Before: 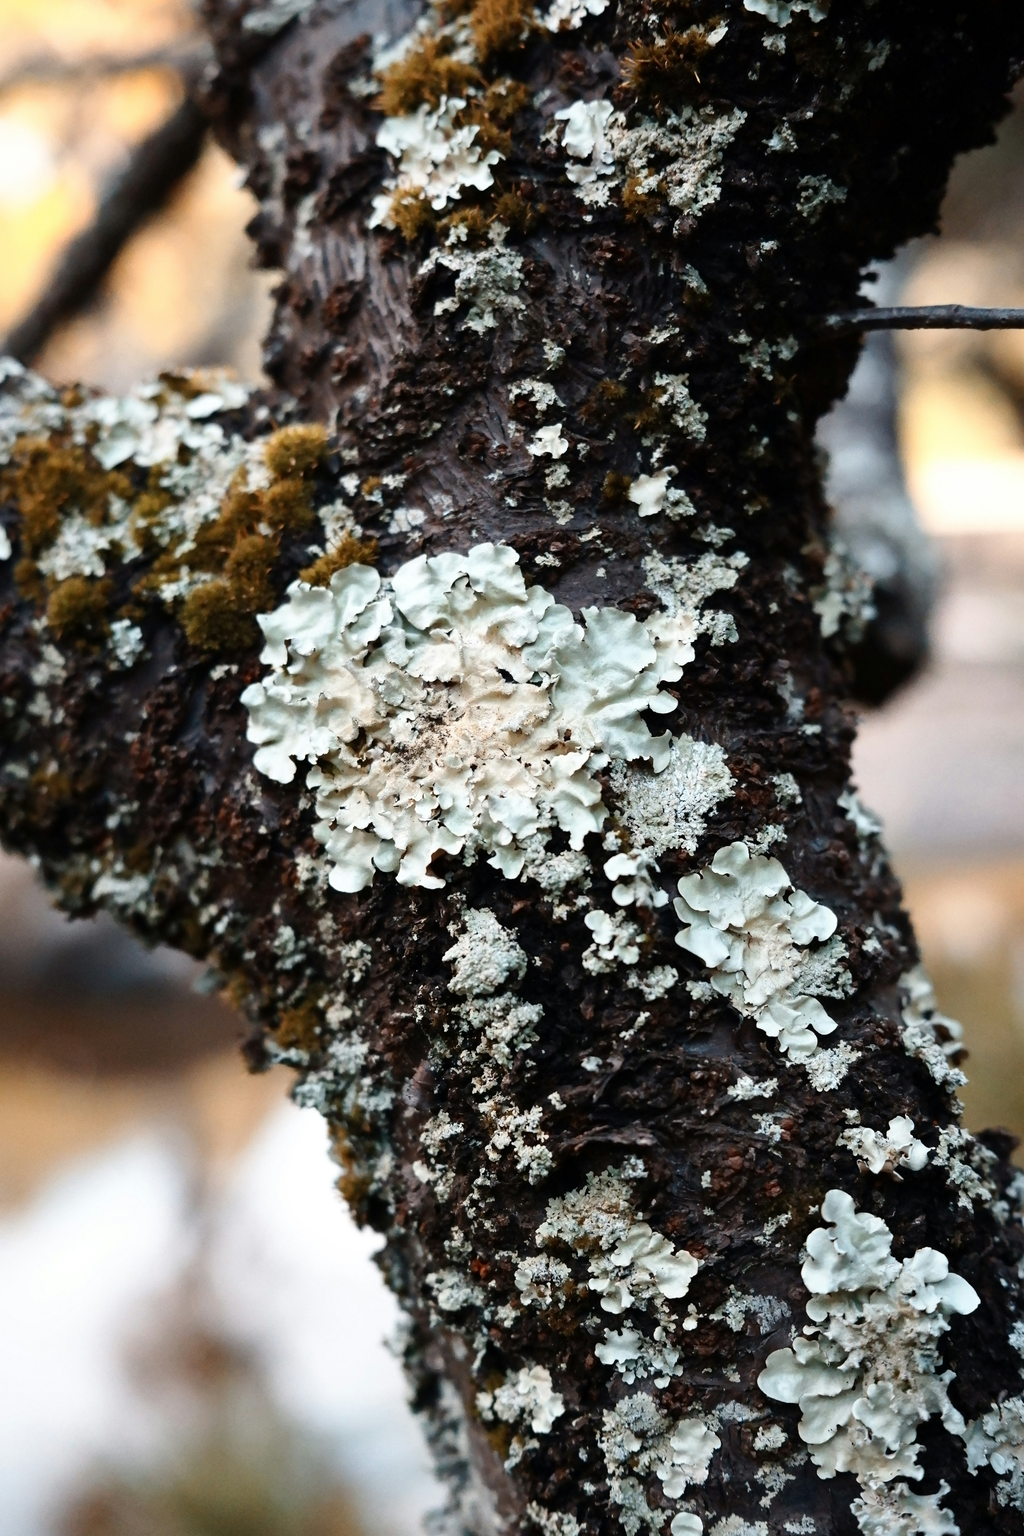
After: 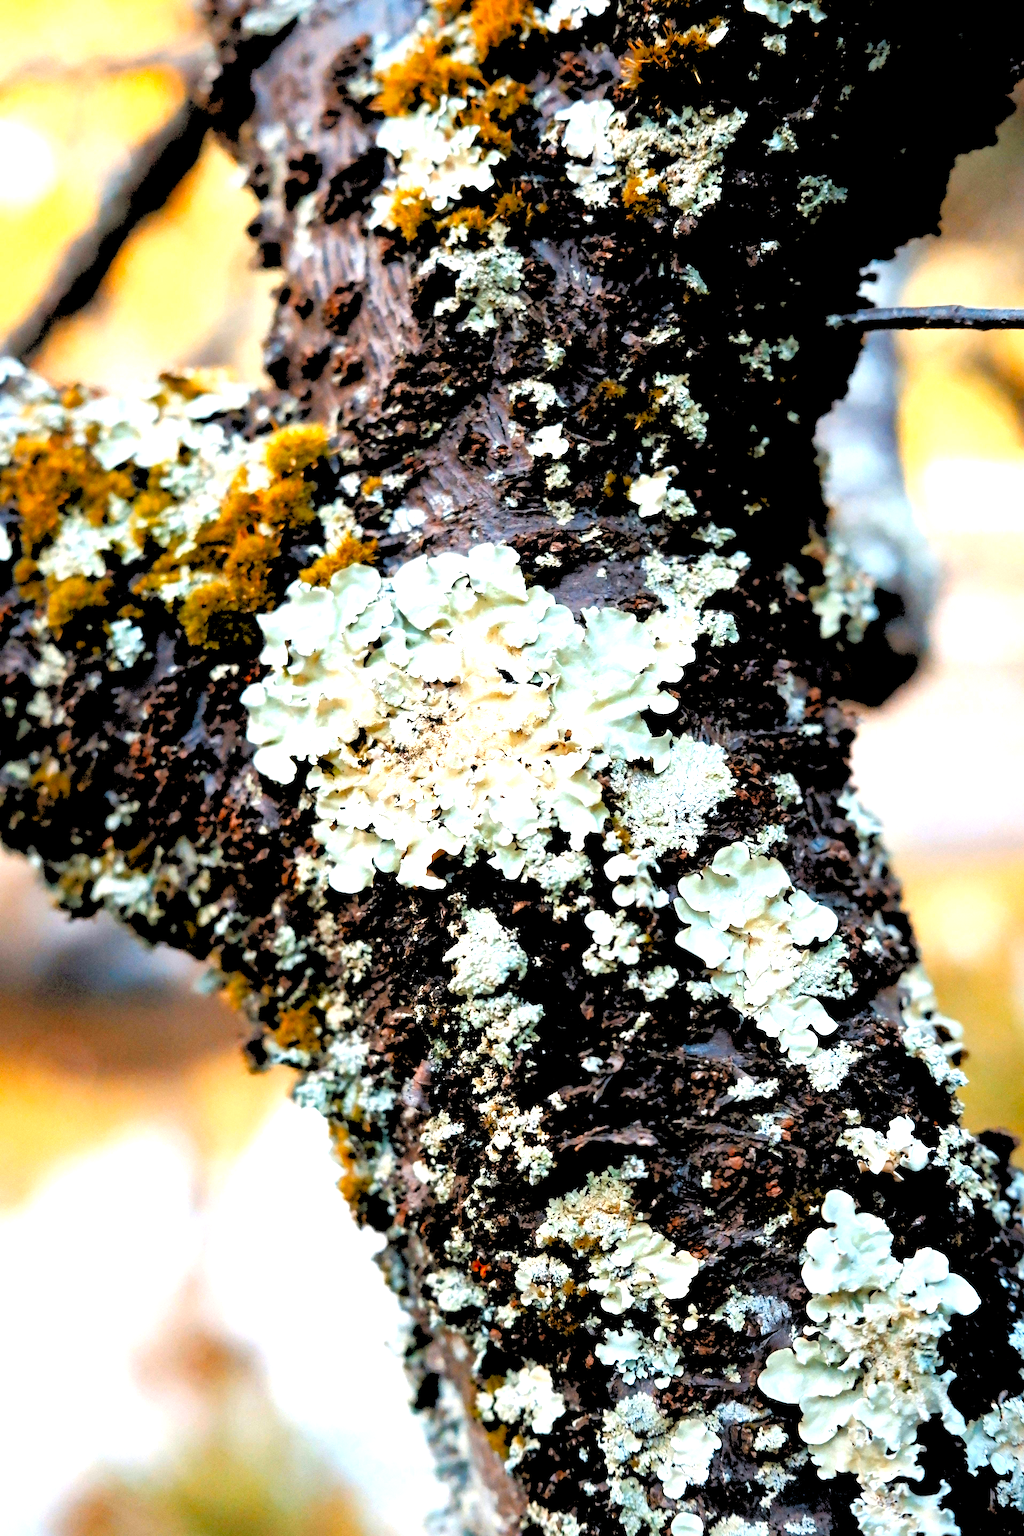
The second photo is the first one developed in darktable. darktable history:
rgb levels: levels [[0.027, 0.429, 0.996], [0, 0.5, 1], [0, 0.5, 1]]
color contrast: green-magenta contrast 1.55, blue-yellow contrast 1.83
exposure: exposure 1.15 EV, compensate highlight preservation false
shadows and highlights: shadows 25, highlights -25
